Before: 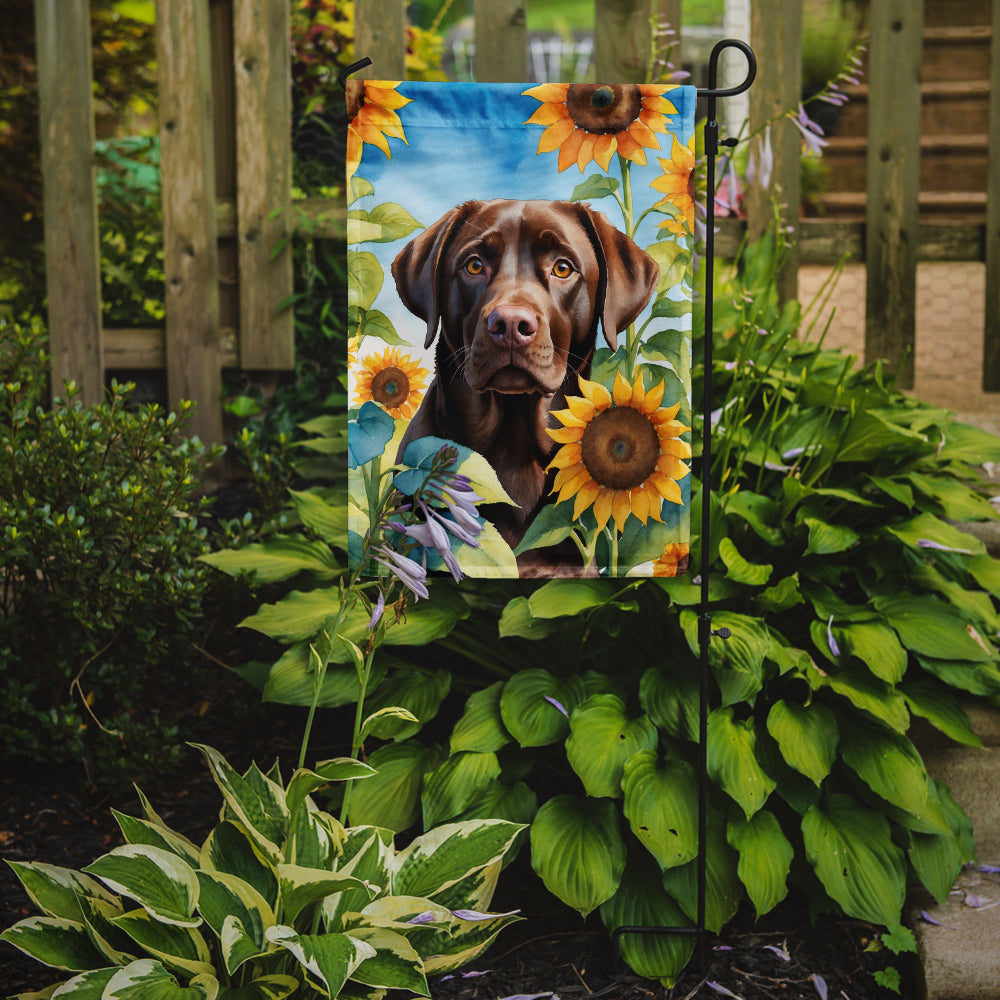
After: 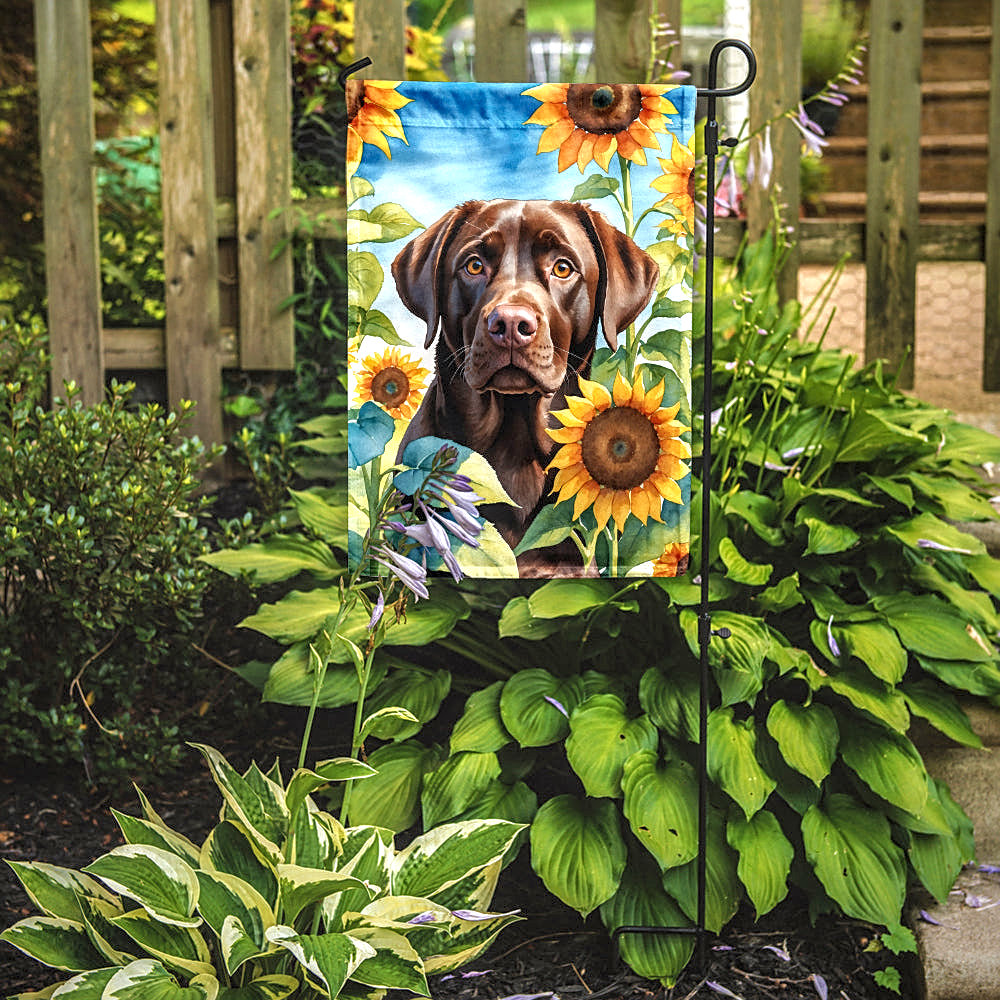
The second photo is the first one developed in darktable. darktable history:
exposure: exposure 1 EV, compensate exposure bias true, compensate highlight preservation false
tone equalizer: -8 EV 0.253 EV, -7 EV 0.423 EV, -6 EV 0.408 EV, -5 EV 0.221 EV, -3 EV -0.263 EV, -2 EV -0.425 EV, -1 EV -0.434 EV, +0 EV -0.262 EV, edges refinement/feathering 500, mask exposure compensation -1.57 EV, preserve details no
local contrast: detail 150%
sharpen: on, module defaults
